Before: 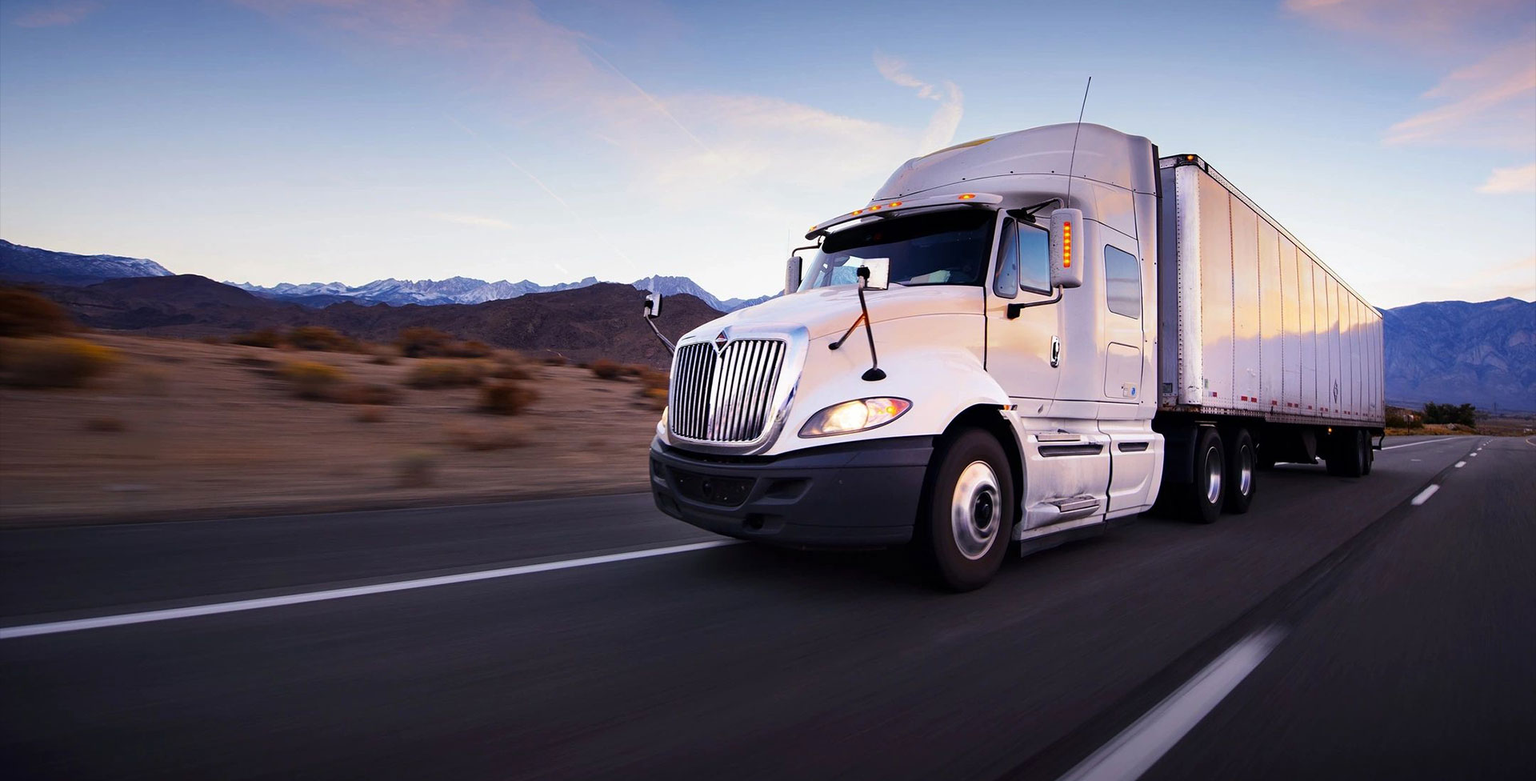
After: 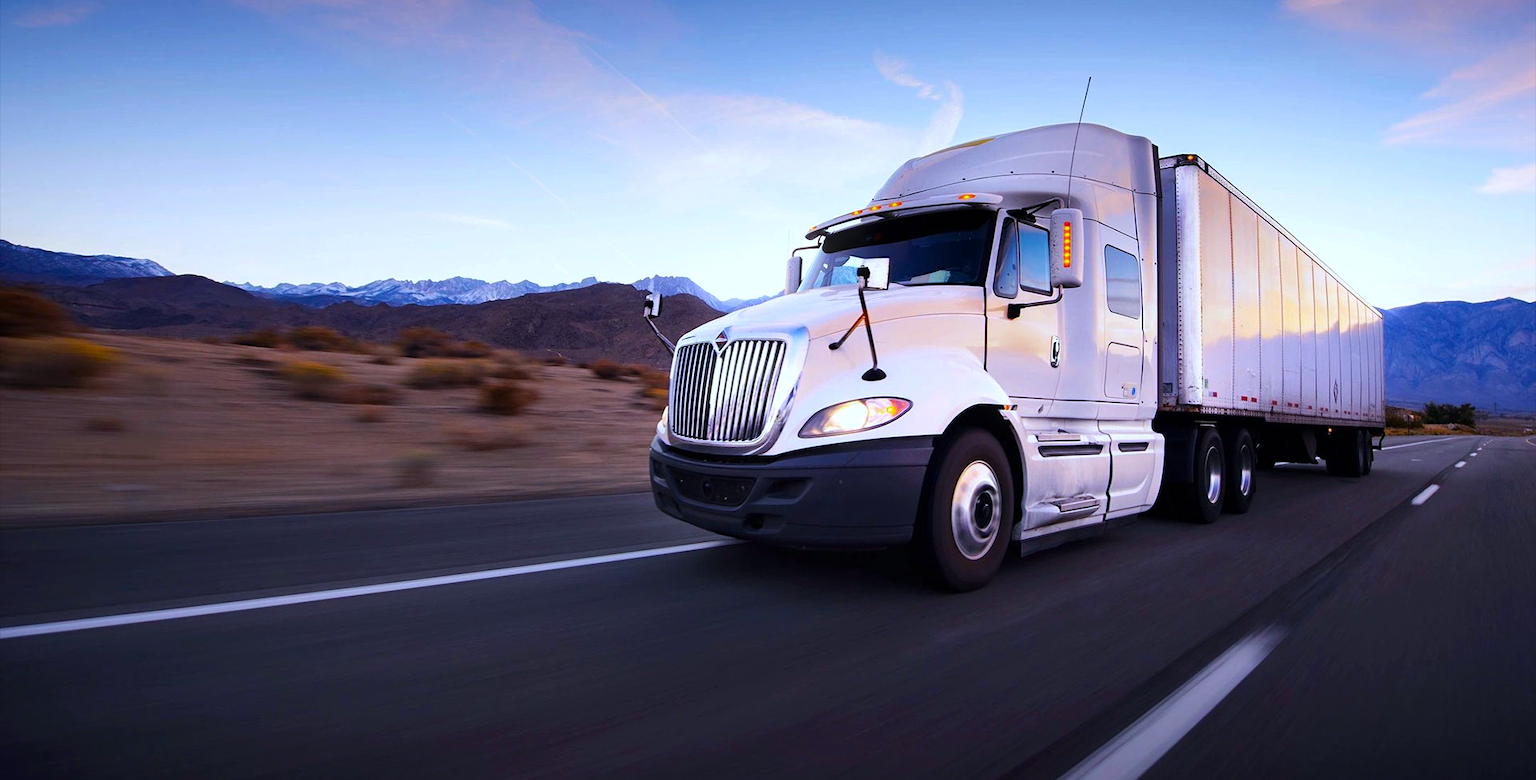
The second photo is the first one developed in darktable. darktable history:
bloom: size 3%, threshold 100%, strength 0%
color calibration: x 0.37, y 0.382, temperature 4313.32 K
color balance rgb: linear chroma grading › global chroma 3.45%, perceptual saturation grading › global saturation 11.24%, perceptual brilliance grading › global brilliance 3.04%, global vibrance 2.8%
